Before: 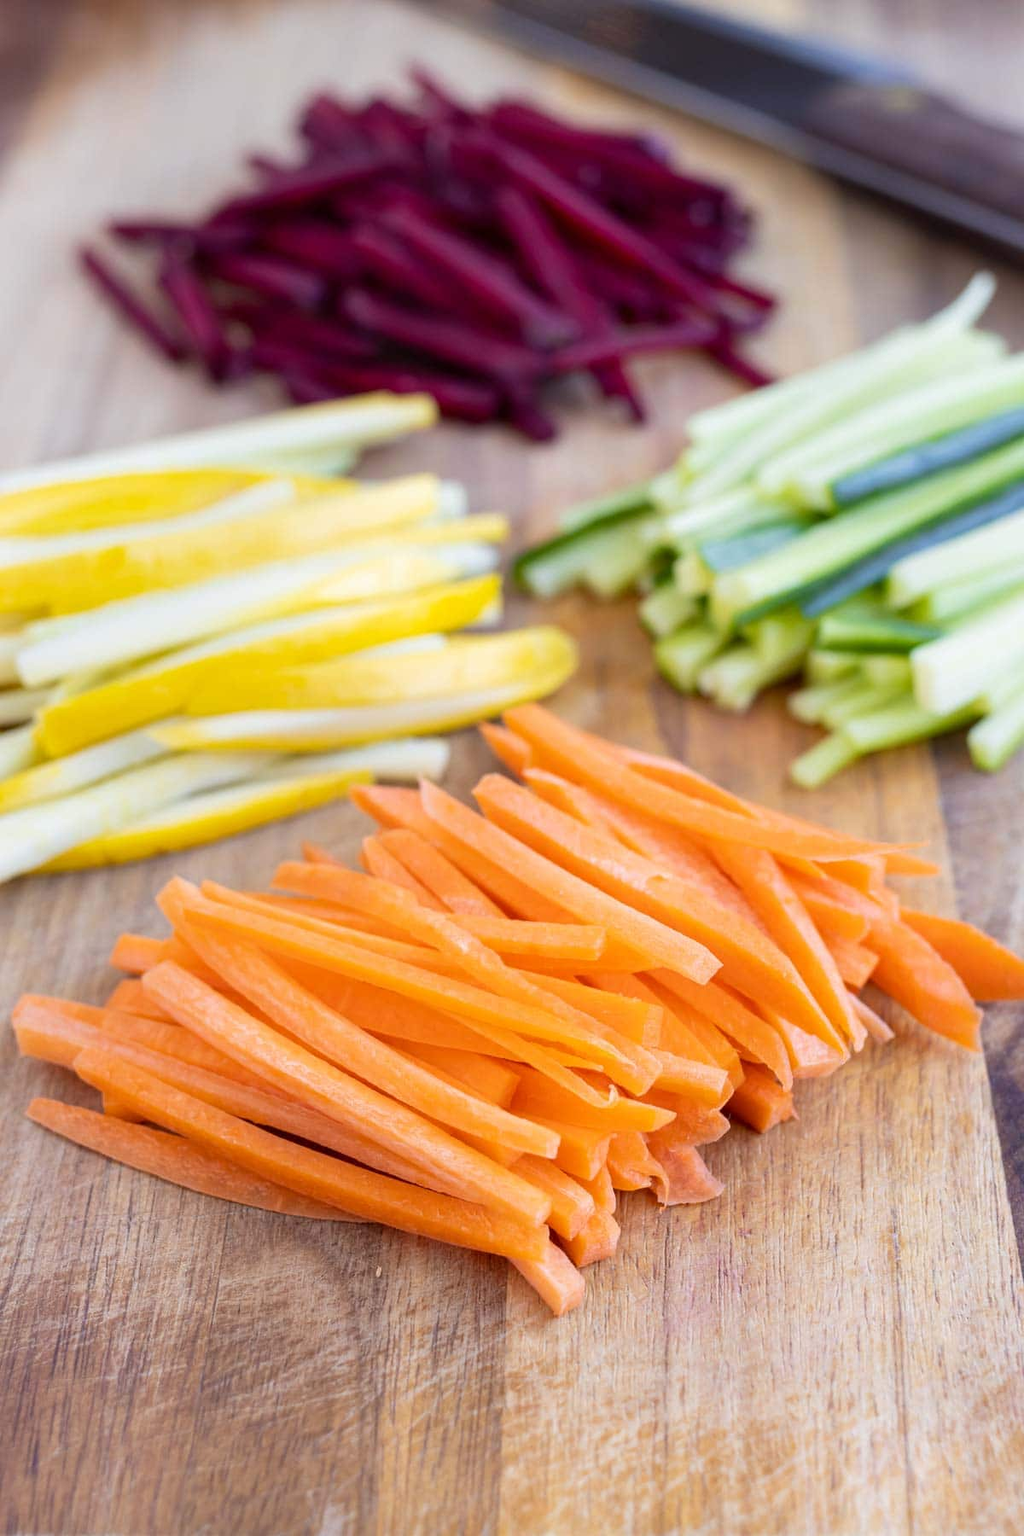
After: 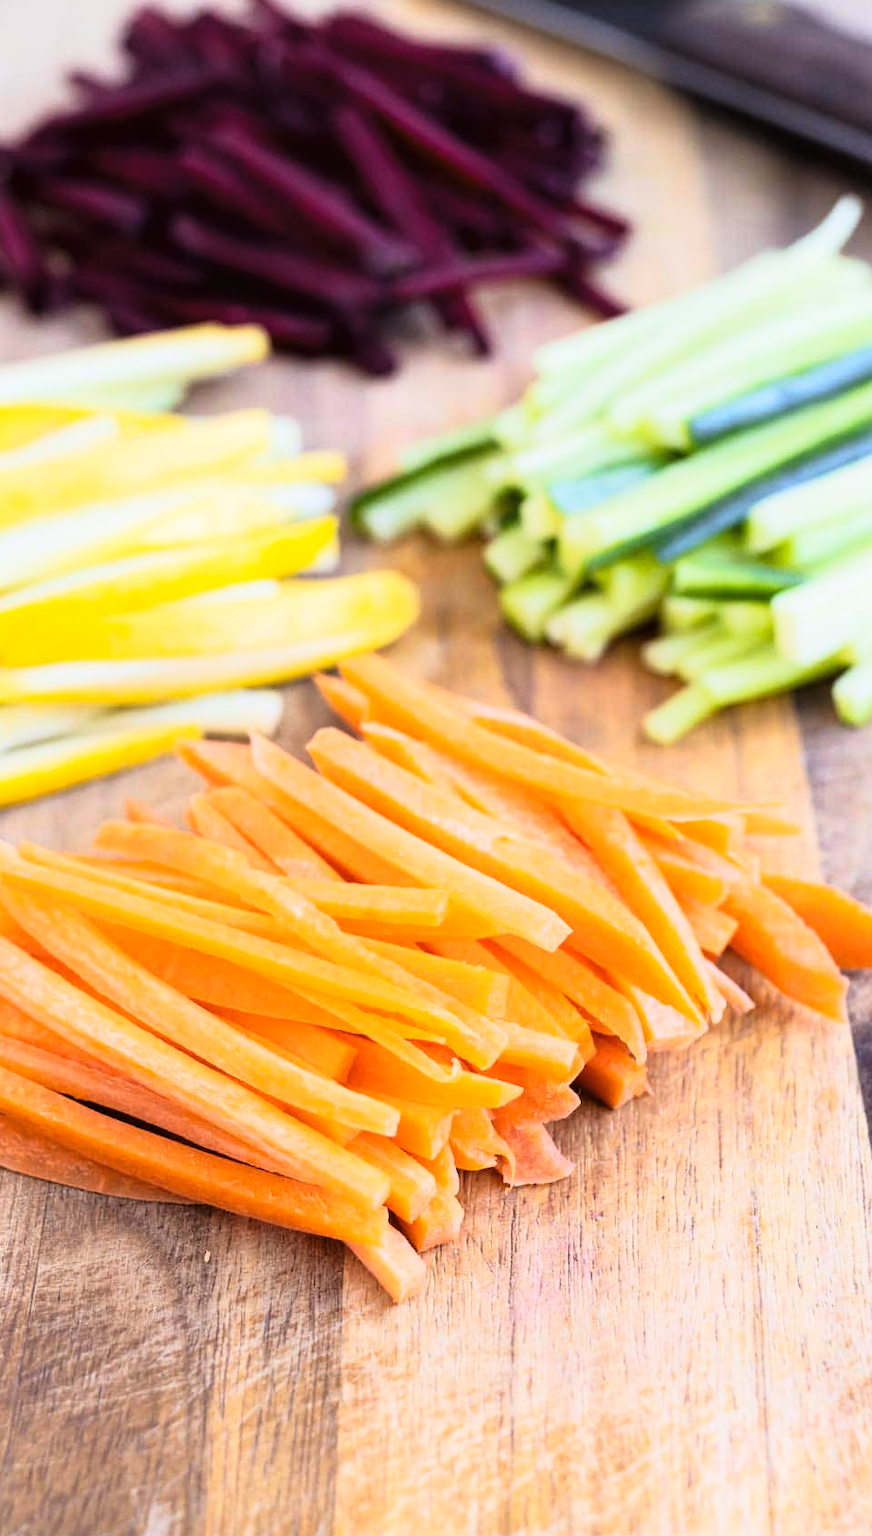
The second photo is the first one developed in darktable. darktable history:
crop and rotate: left 17.959%, top 5.771%, right 1.742%
local contrast: mode bilateral grid, contrast 100, coarseness 100, detail 91%, midtone range 0.2
tone curve: curves: ch0 [(0.016, 0.011) (0.084, 0.026) (0.469, 0.508) (0.721, 0.862) (1, 1)], color space Lab, linked channels, preserve colors none
